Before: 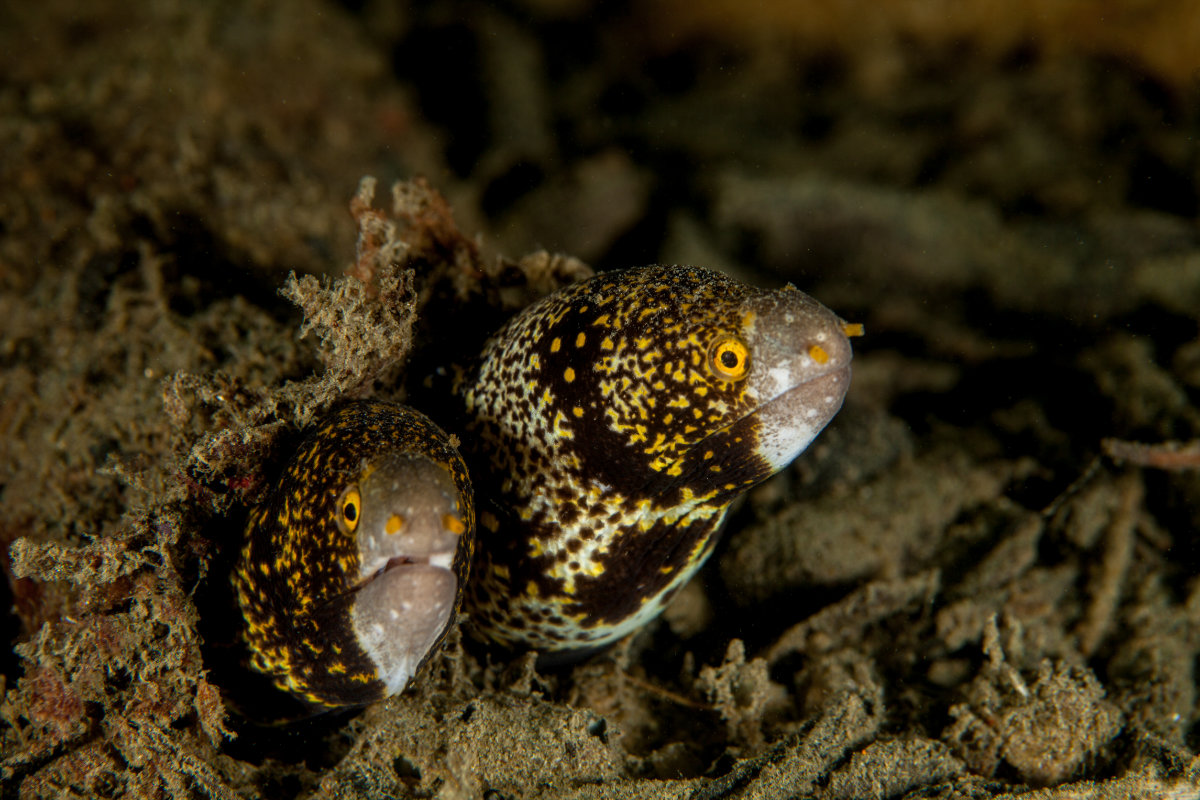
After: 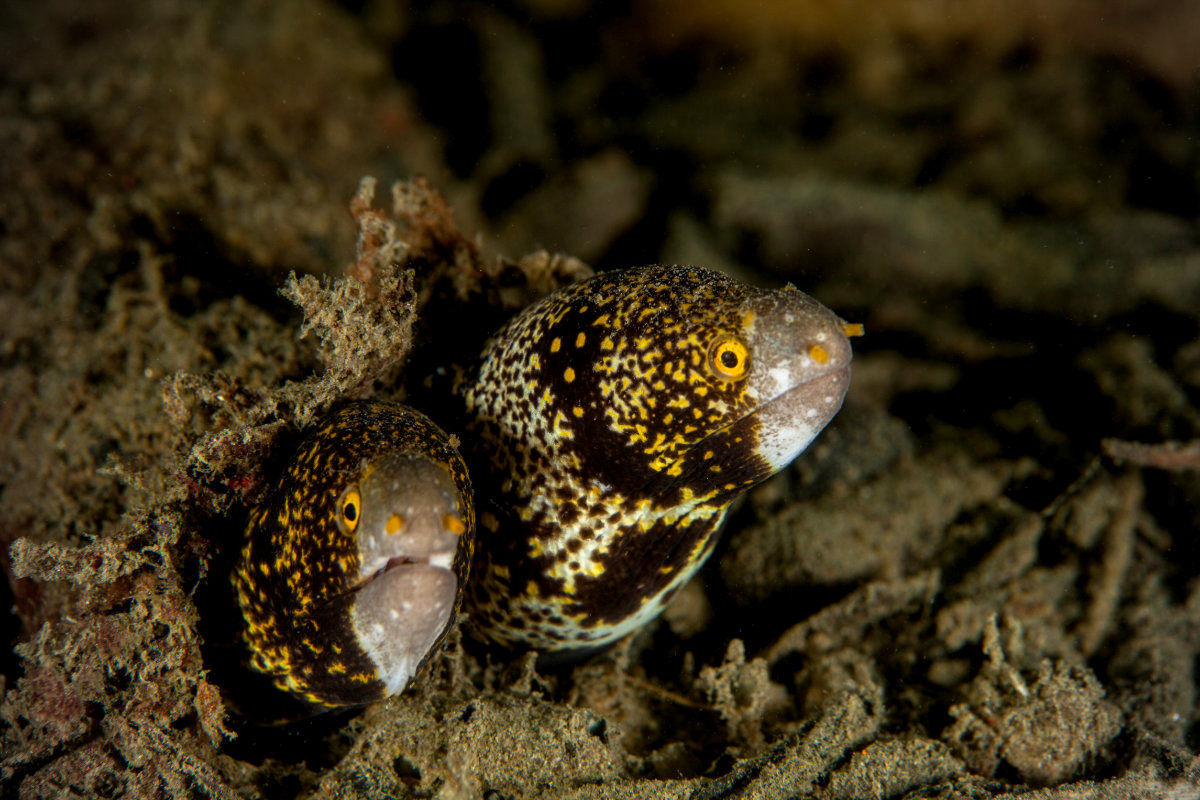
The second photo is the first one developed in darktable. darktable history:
white balance: emerald 1
exposure: black level correction 0.001, exposure 0.191 EV, compensate highlight preservation false
vignetting: on, module defaults
